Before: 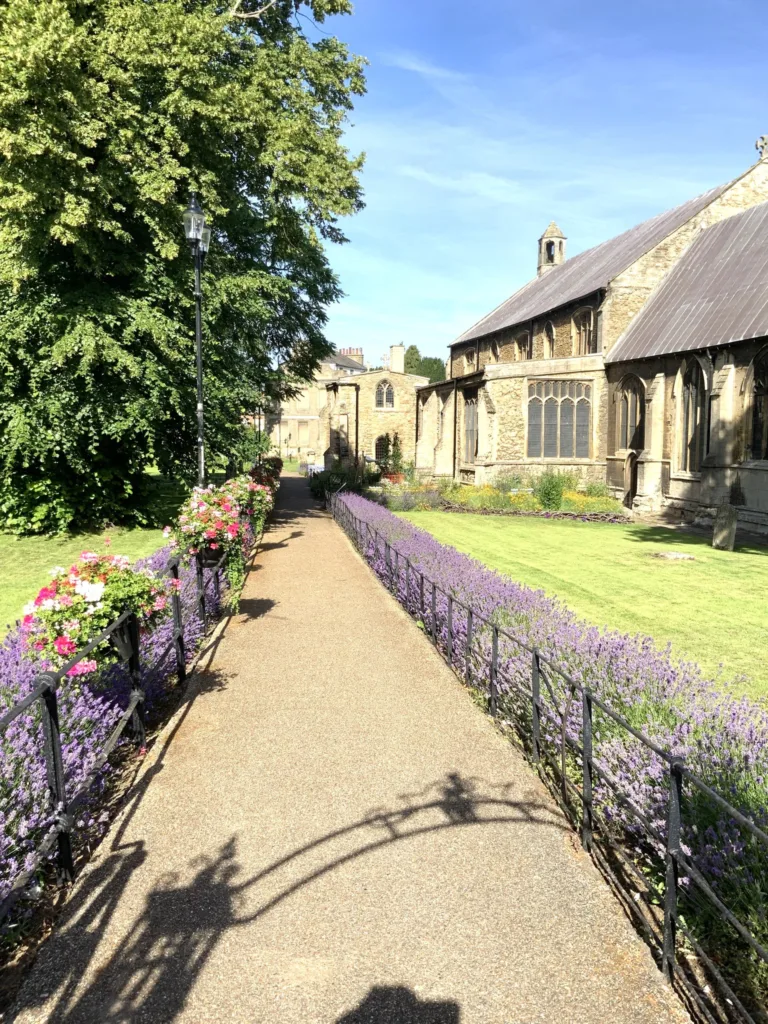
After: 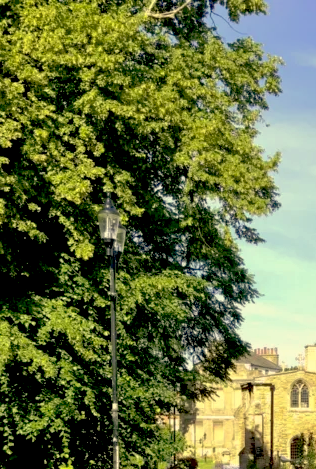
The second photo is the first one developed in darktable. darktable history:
shadows and highlights: on, module defaults
crop and rotate: left 11.15%, top 0.081%, right 47.686%, bottom 54.07%
exposure: black level correction 0.018, exposure -0.007 EV, compensate highlight preservation false
color correction: highlights a* 2.31, highlights b* 23.23
